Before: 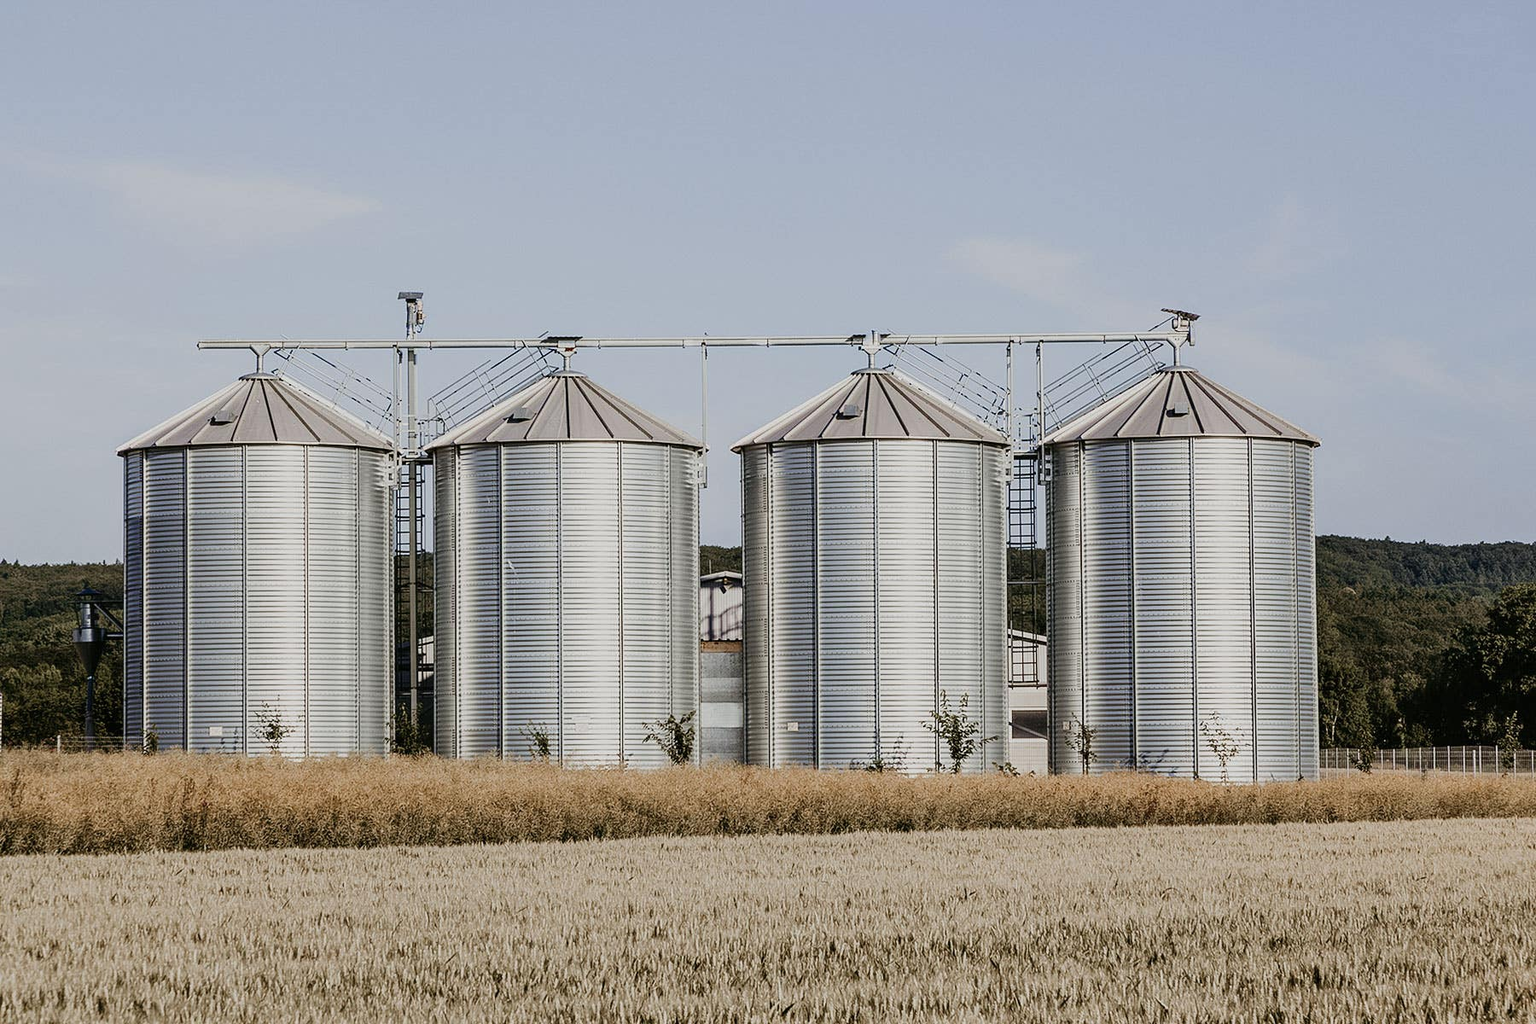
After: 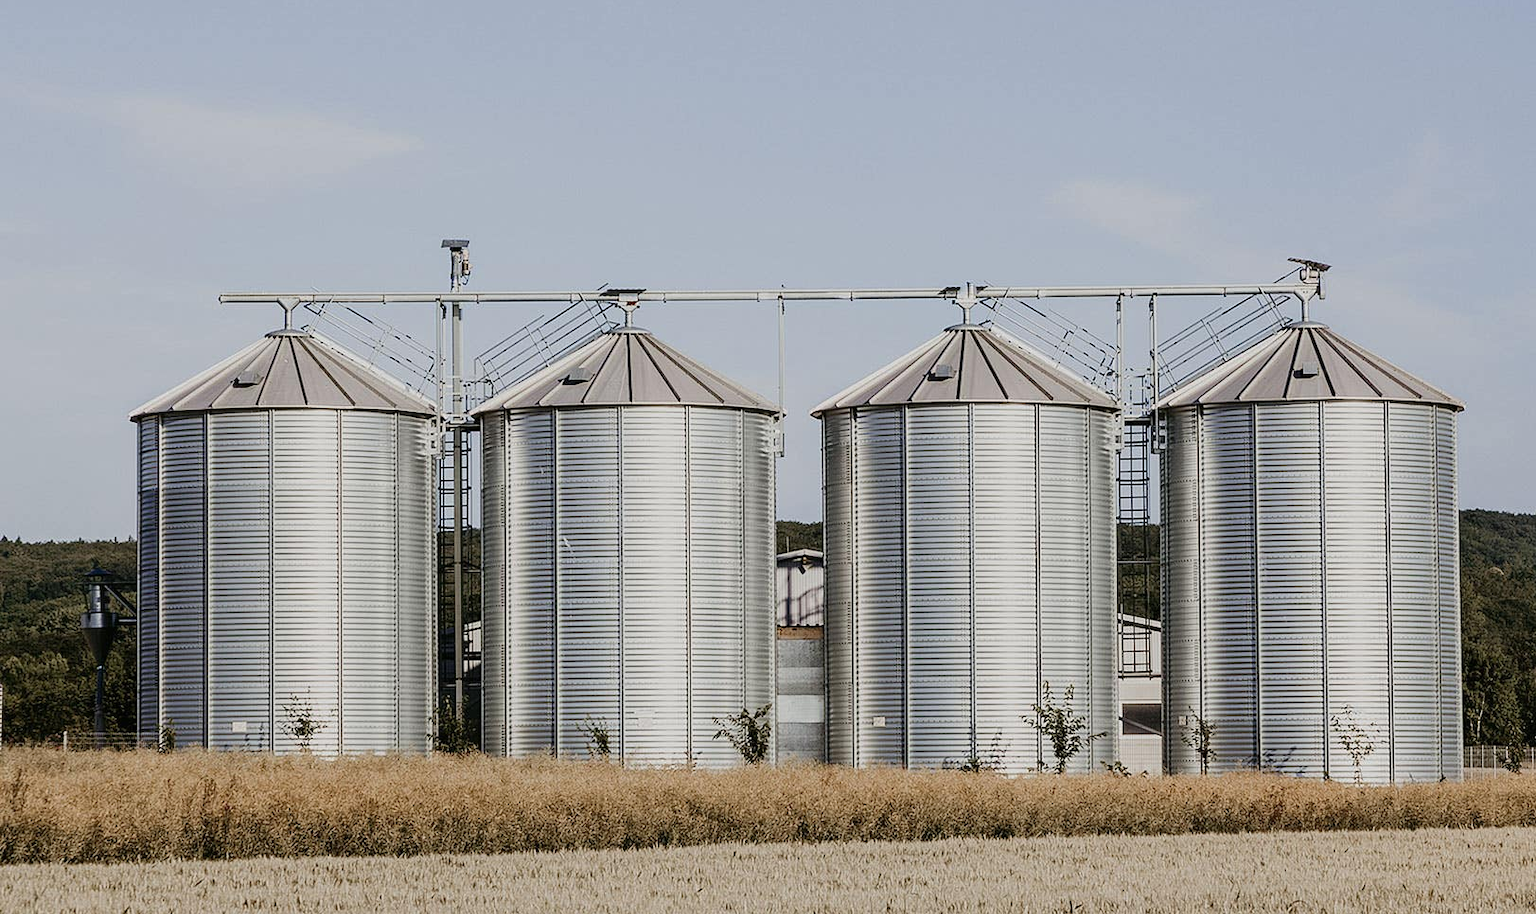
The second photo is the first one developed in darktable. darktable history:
crop: top 7.459%, right 9.827%, bottom 12.027%
